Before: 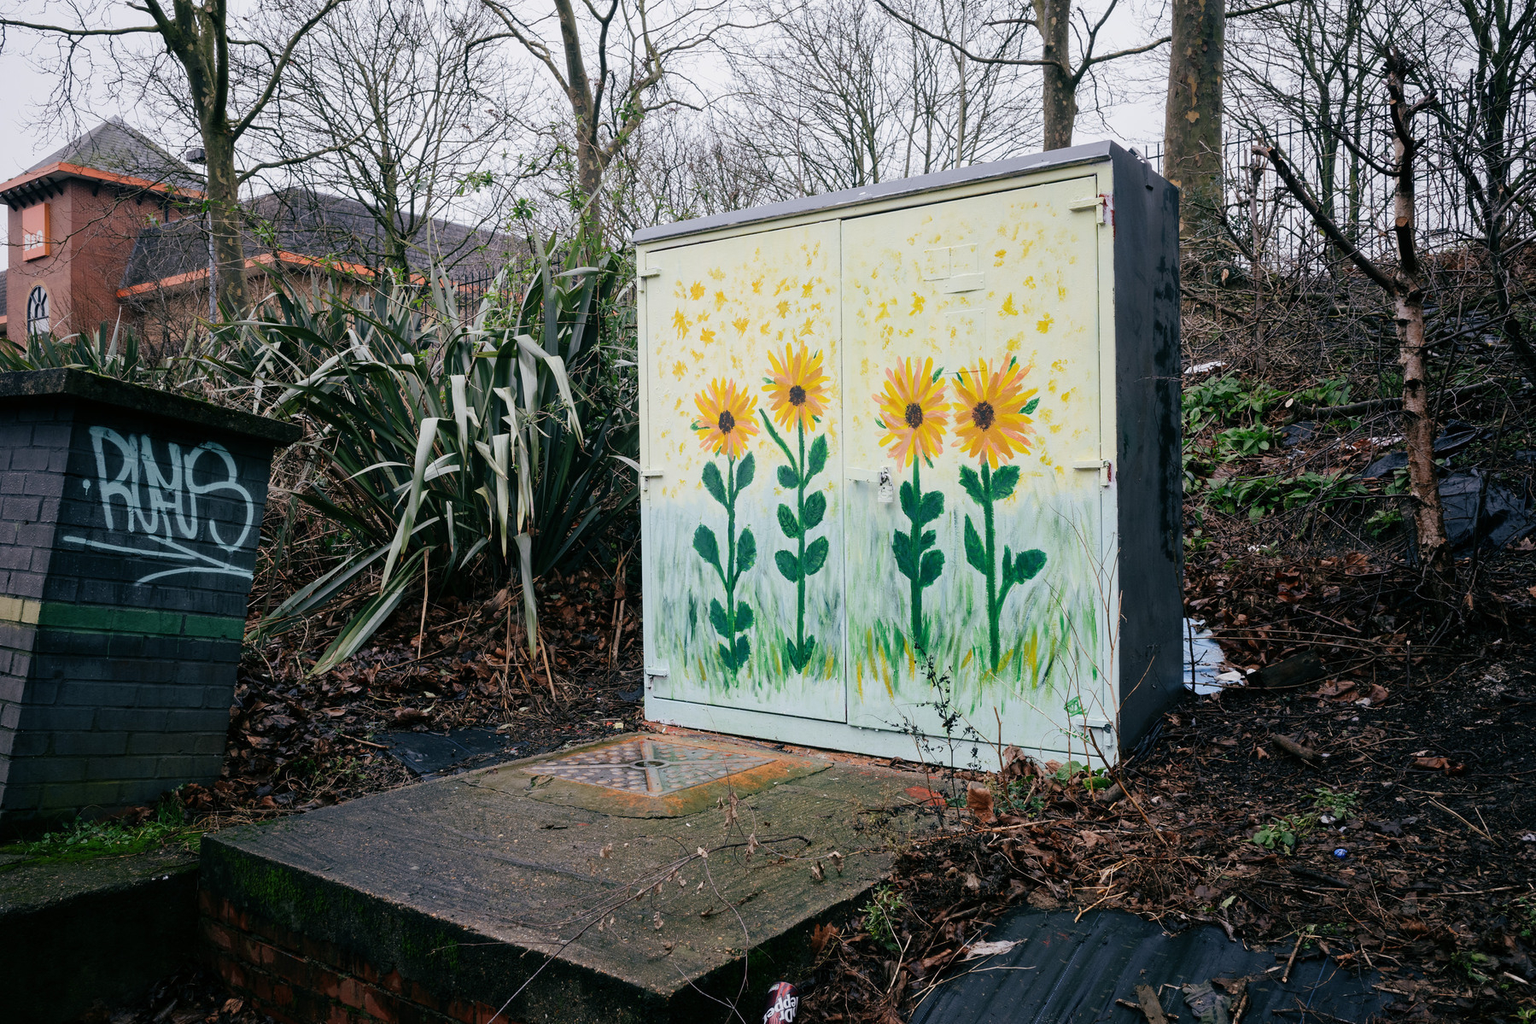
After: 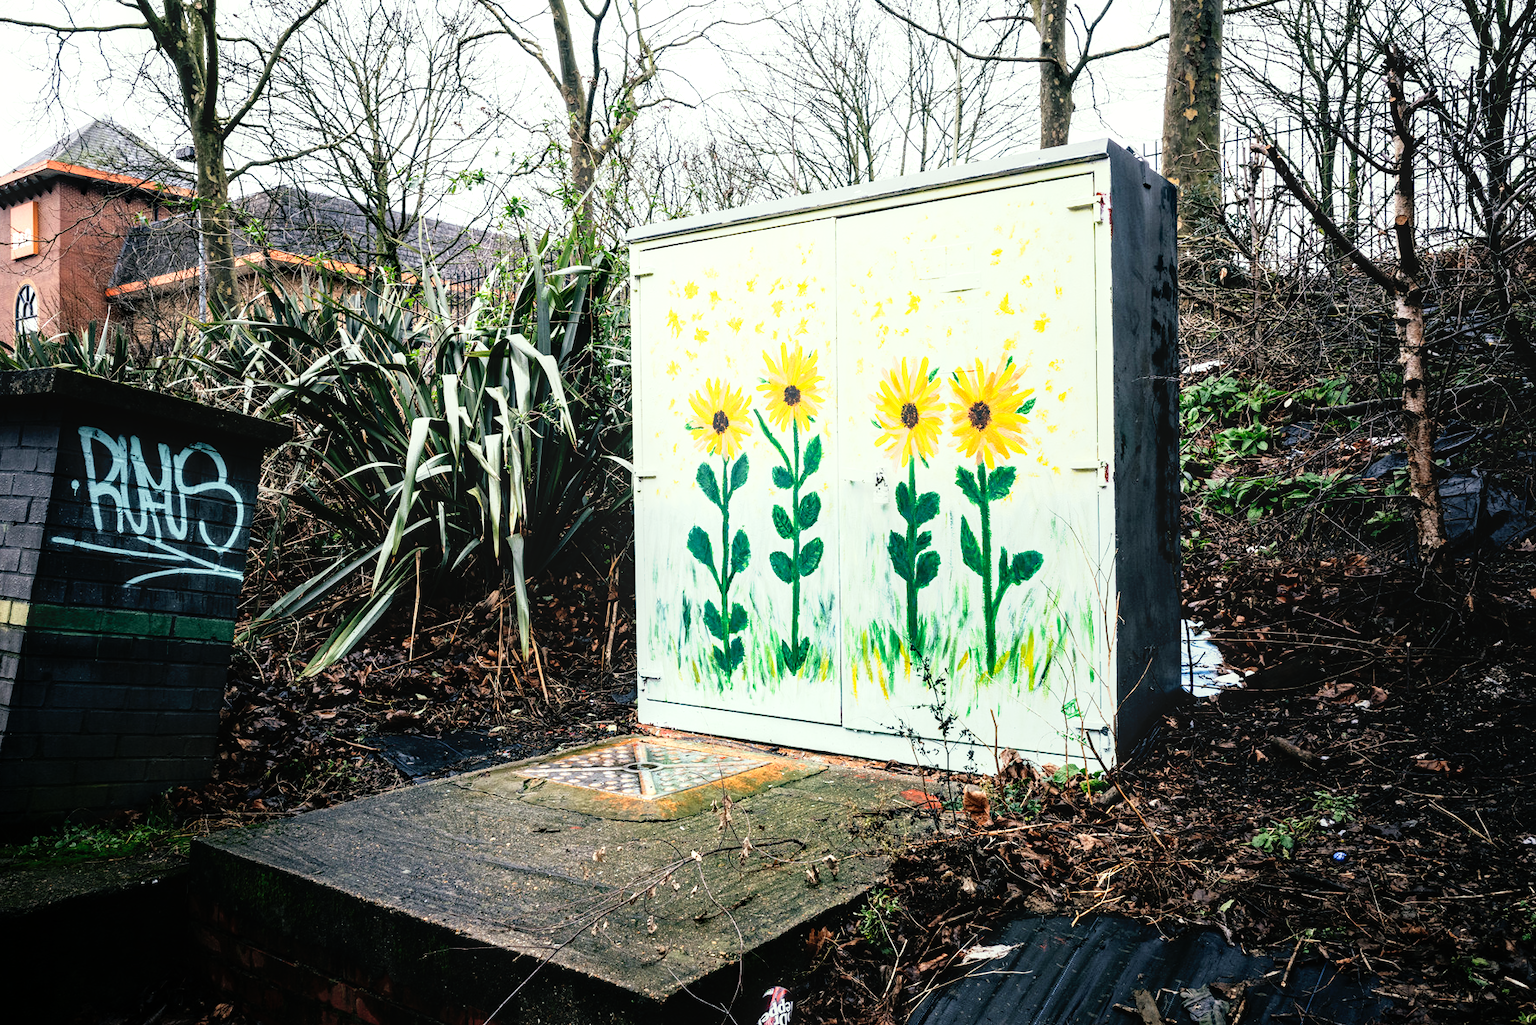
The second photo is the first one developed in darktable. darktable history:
crop and rotate: left 0.784%, top 0.36%, bottom 0.295%
tone equalizer: -8 EV -1.05 EV, -7 EV -0.991 EV, -6 EV -0.903 EV, -5 EV -0.597 EV, -3 EV 0.582 EV, -2 EV 0.84 EV, -1 EV 0.99 EV, +0 EV 1.08 EV
tone curve: curves: ch0 [(0, 0) (0.003, 0.001) (0.011, 0.005) (0.025, 0.01) (0.044, 0.019) (0.069, 0.029) (0.1, 0.042) (0.136, 0.078) (0.177, 0.129) (0.224, 0.182) (0.277, 0.246) (0.335, 0.318) (0.399, 0.396) (0.468, 0.481) (0.543, 0.573) (0.623, 0.672) (0.709, 0.777) (0.801, 0.881) (0.898, 0.975) (1, 1)], preserve colors none
local contrast: on, module defaults
color correction: highlights a* -4.57, highlights b* 5.05, saturation 0.939
